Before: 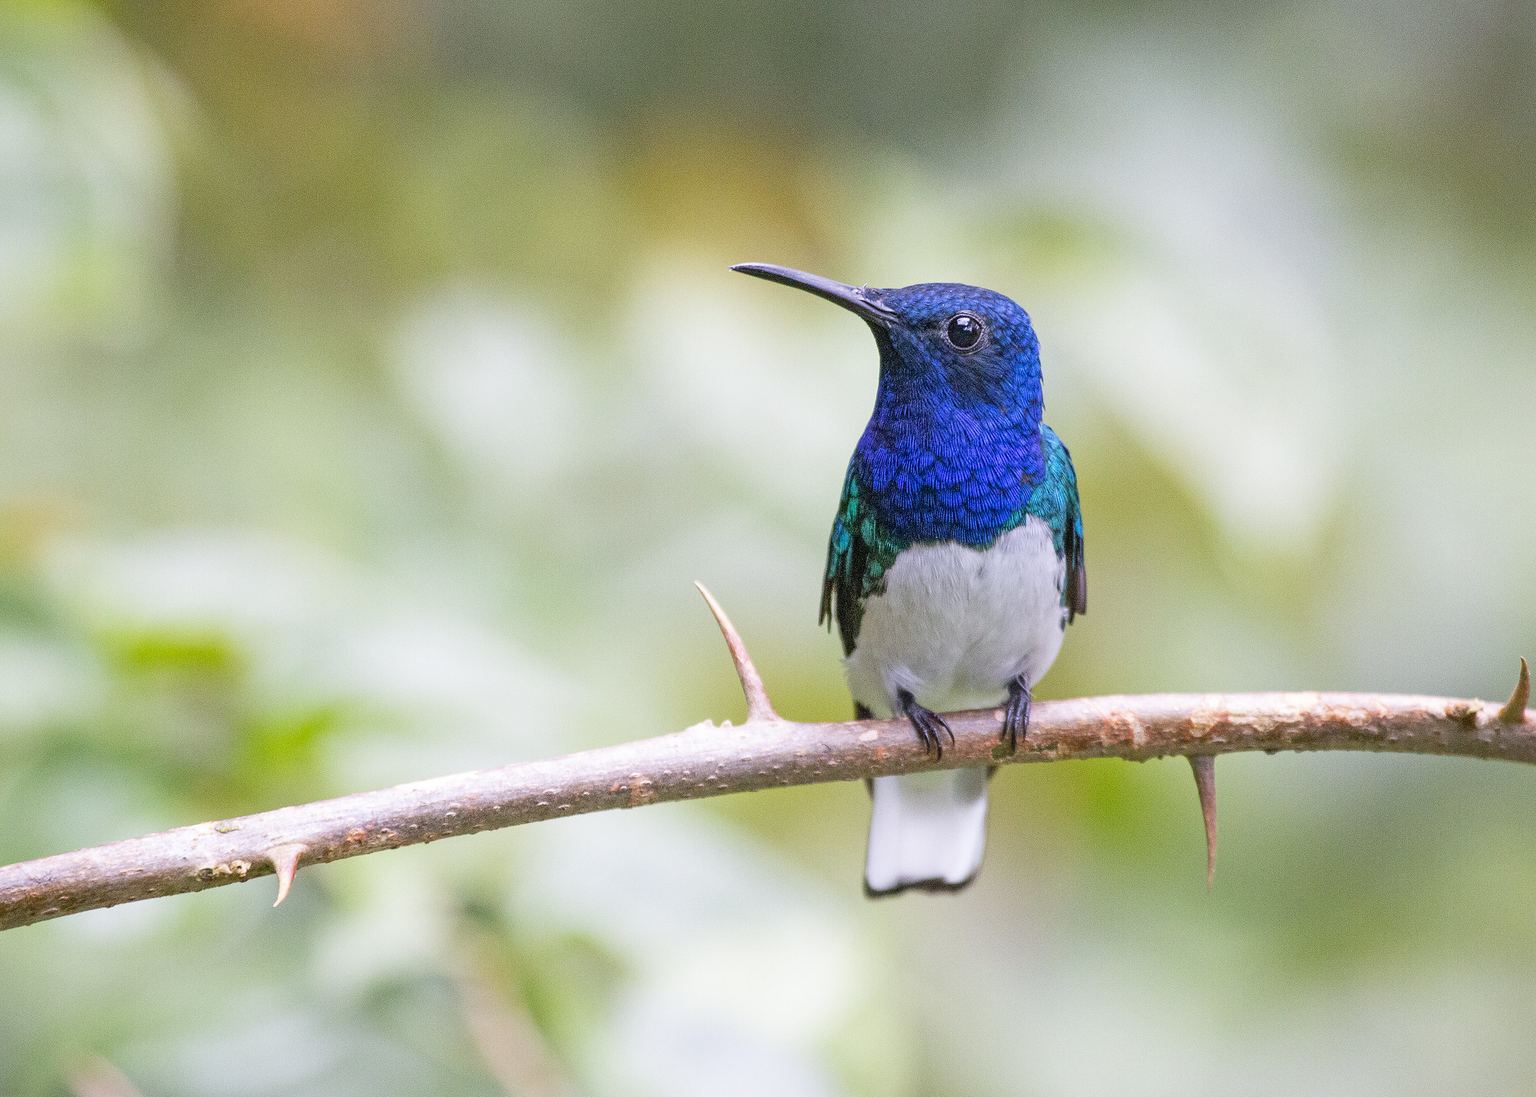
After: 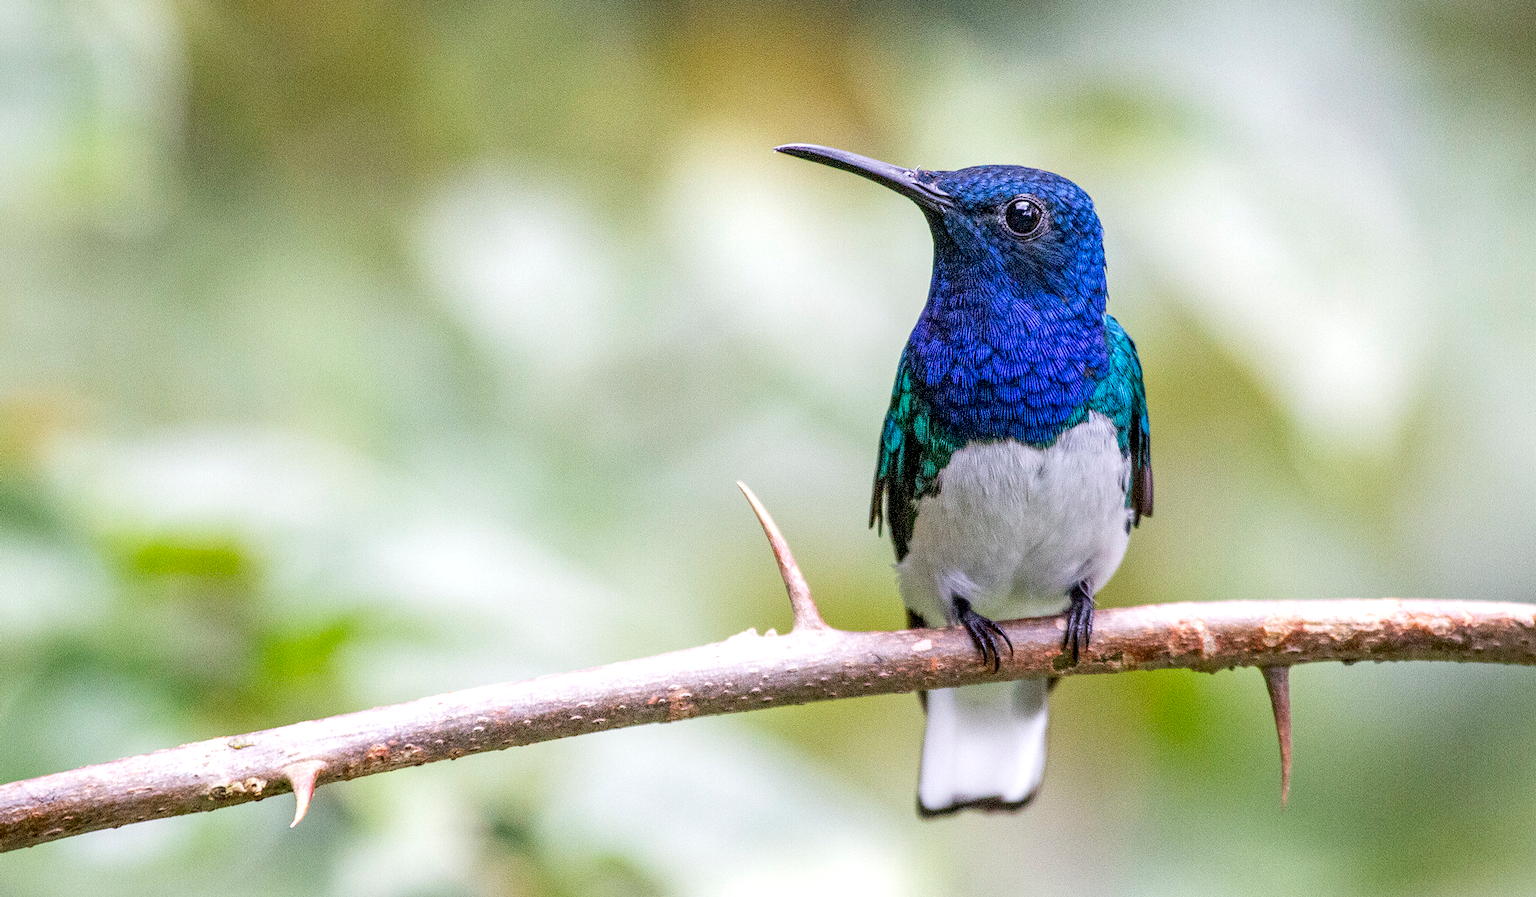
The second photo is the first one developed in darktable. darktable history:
crop and rotate: angle 0.03°, top 11.643%, right 5.651%, bottom 11.189%
local contrast: detail 150%
tone equalizer: on, module defaults
rgb levels: preserve colors max RGB
